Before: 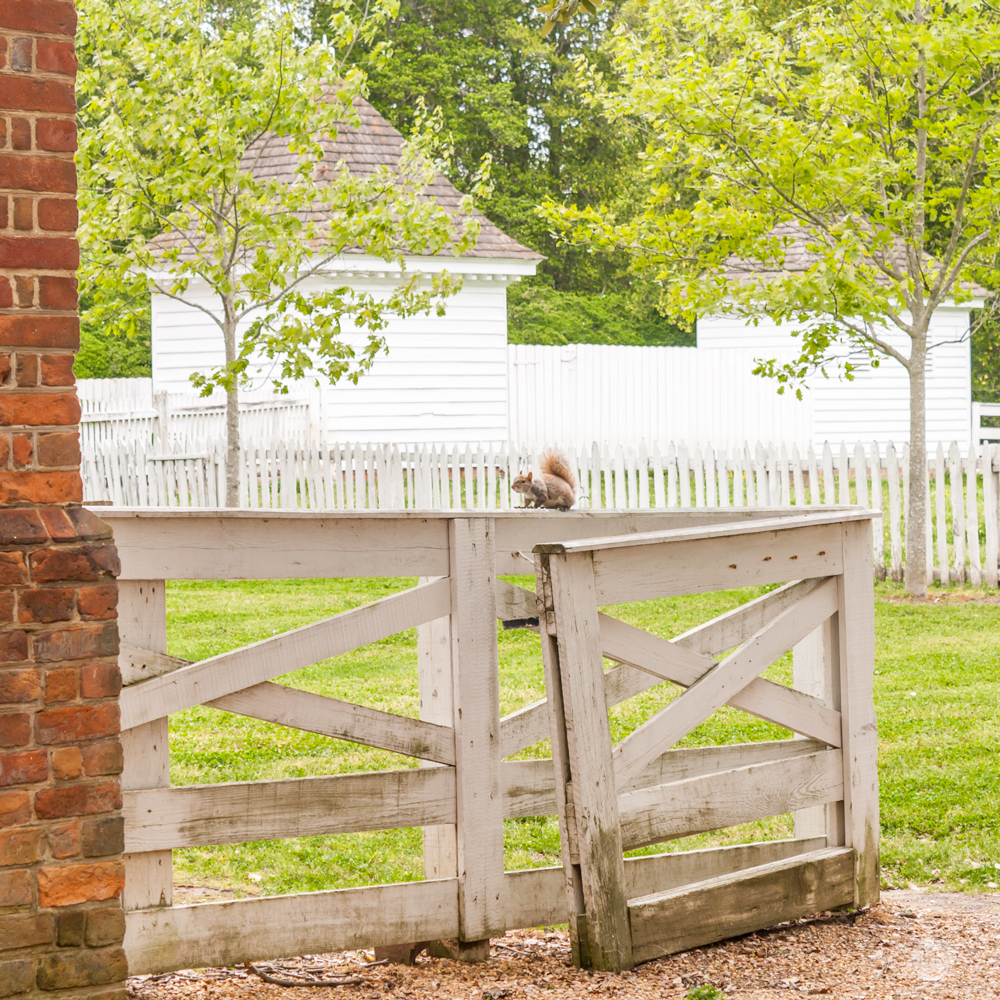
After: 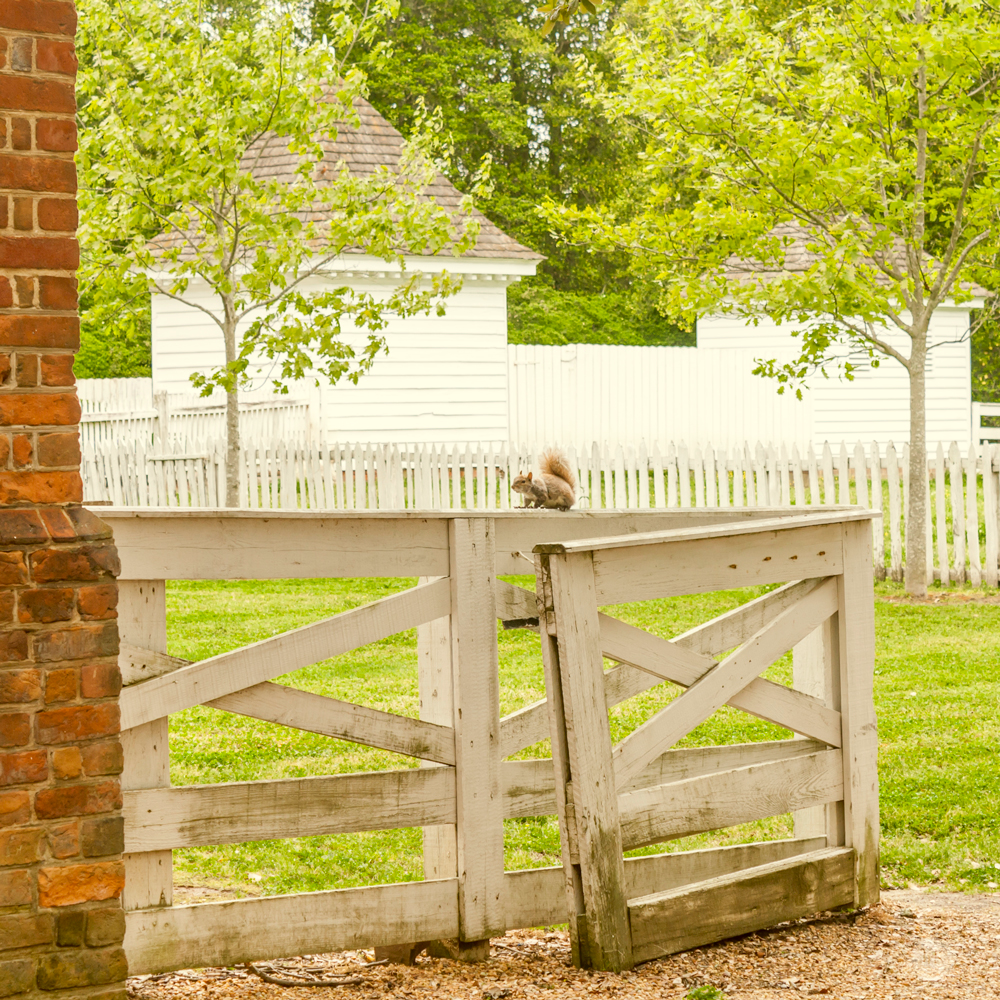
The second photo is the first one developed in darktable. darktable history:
color correction: highlights a* -1.71, highlights b* 10.62, shadows a* 0.928, shadows b* 18.73
